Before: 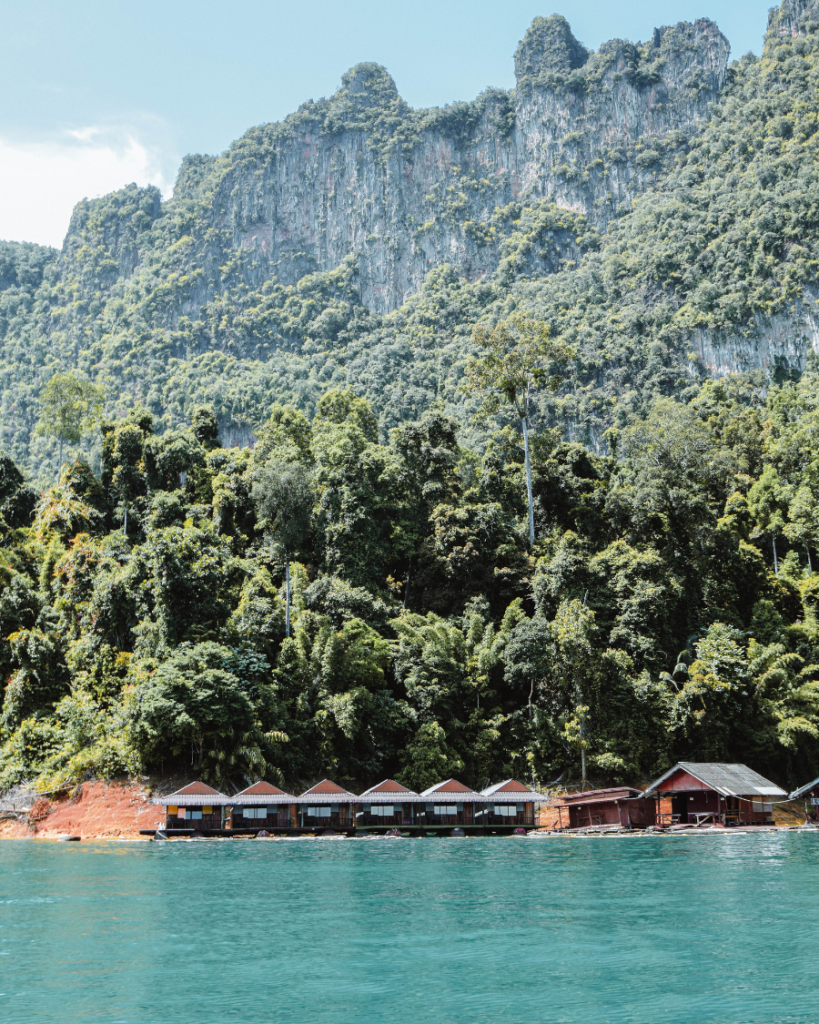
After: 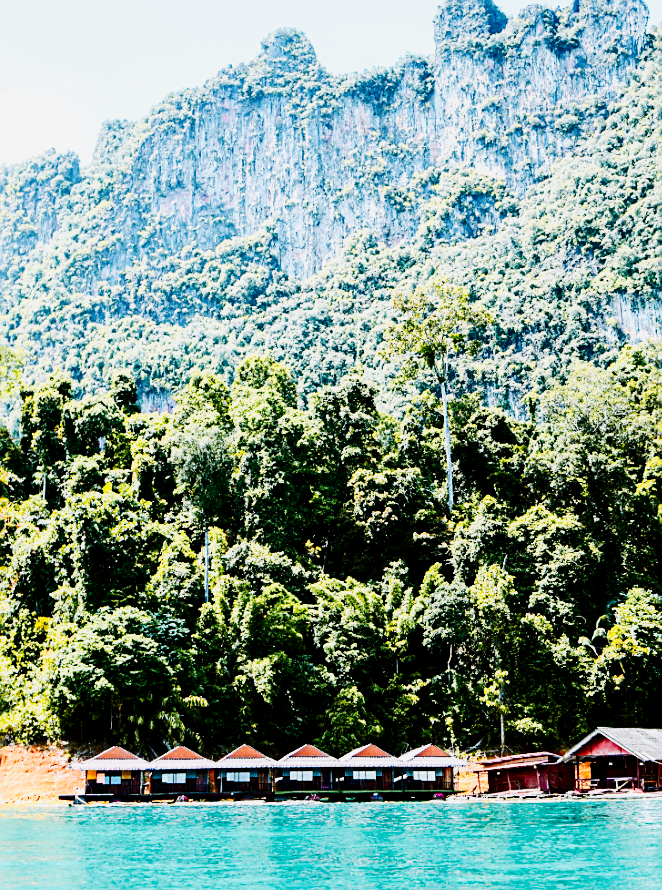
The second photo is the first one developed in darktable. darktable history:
sharpen: on, module defaults
crop: left 9.929%, top 3.475%, right 9.188%, bottom 9.529%
base curve: curves: ch0 [(0, 0) (0.007, 0.004) (0.027, 0.03) (0.046, 0.07) (0.207, 0.54) (0.442, 0.872) (0.673, 0.972) (1, 1)], preserve colors none
contrast brightness saturation: contrast 0.2, brightness -0.11, saturation 0.1
color balance rgb: shadows lift › chroma 2%, shadows lift › hue 217.2°, power › chroma 0.25%, power › hue 60°, highlights gain › chroma 1.5%, highlights gain › hue 309.6°, global offset › luminance -0.5%, perceptual saturation grading › global saturation 15%, global vibrance 20%
shadows and highlights: shadows 25, white point adjustment -3, highlights -30
